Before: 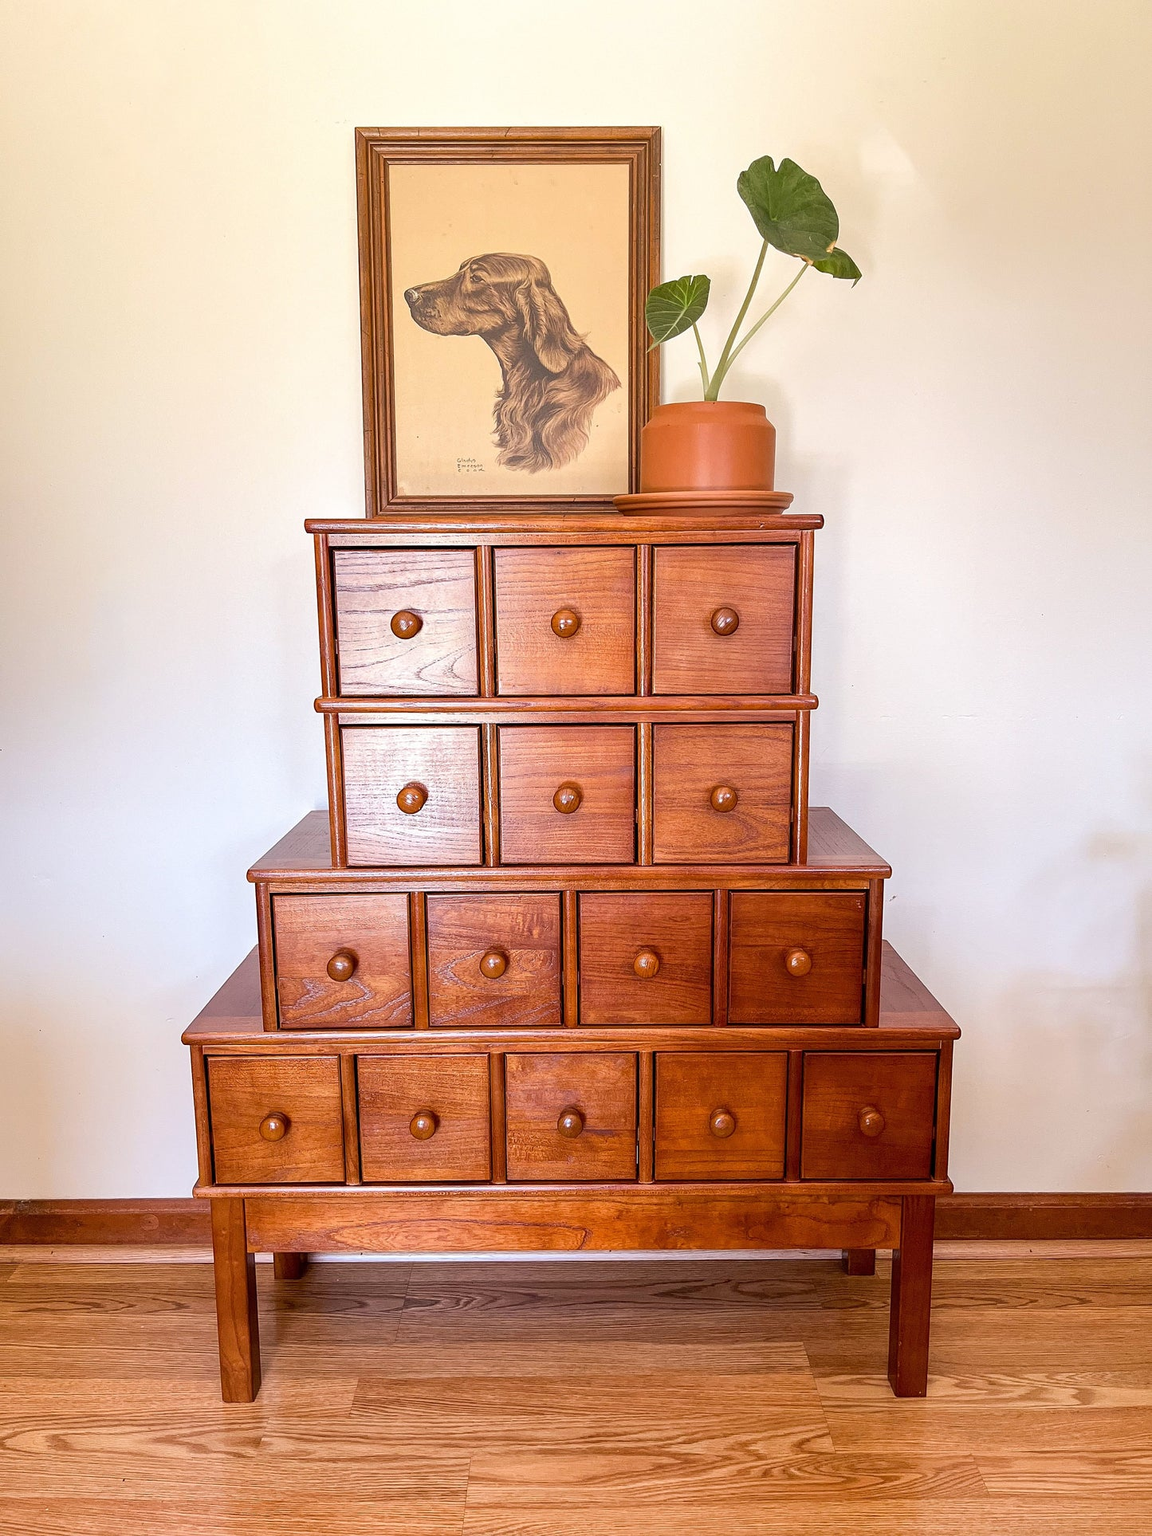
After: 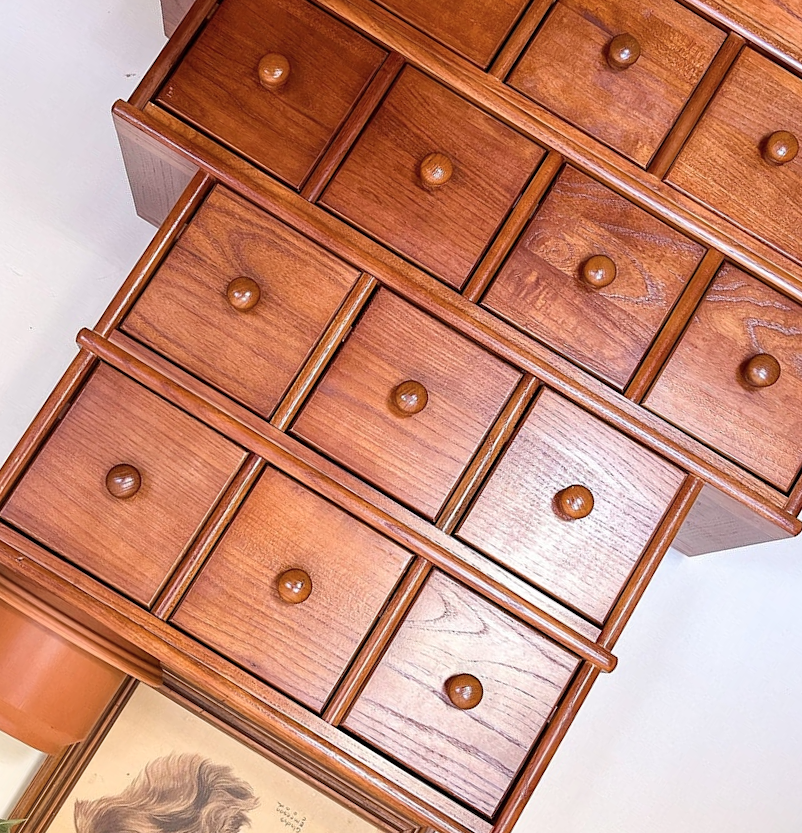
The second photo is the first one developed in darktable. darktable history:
color zones: curves: ch0 [(0, 0.5) (0.143, 0.52) (0.286, 0.5) (0.429, 0.5) (0.571, 0.5) (0.714, 0.5) (0.857, 0.5) (1, 0.5)]; ch1 [(0, 0.489) (0.155, 0.45) (0.286, 0.466) (0.429, 0.5) (0.571, 0.5) (0.714, 0.5) (0.857, 0.5) (1, 0.489)]
crop and rotate: angle 147.8°, left 9.121%, top 15.645%, right 4.462%, bottom 17%
